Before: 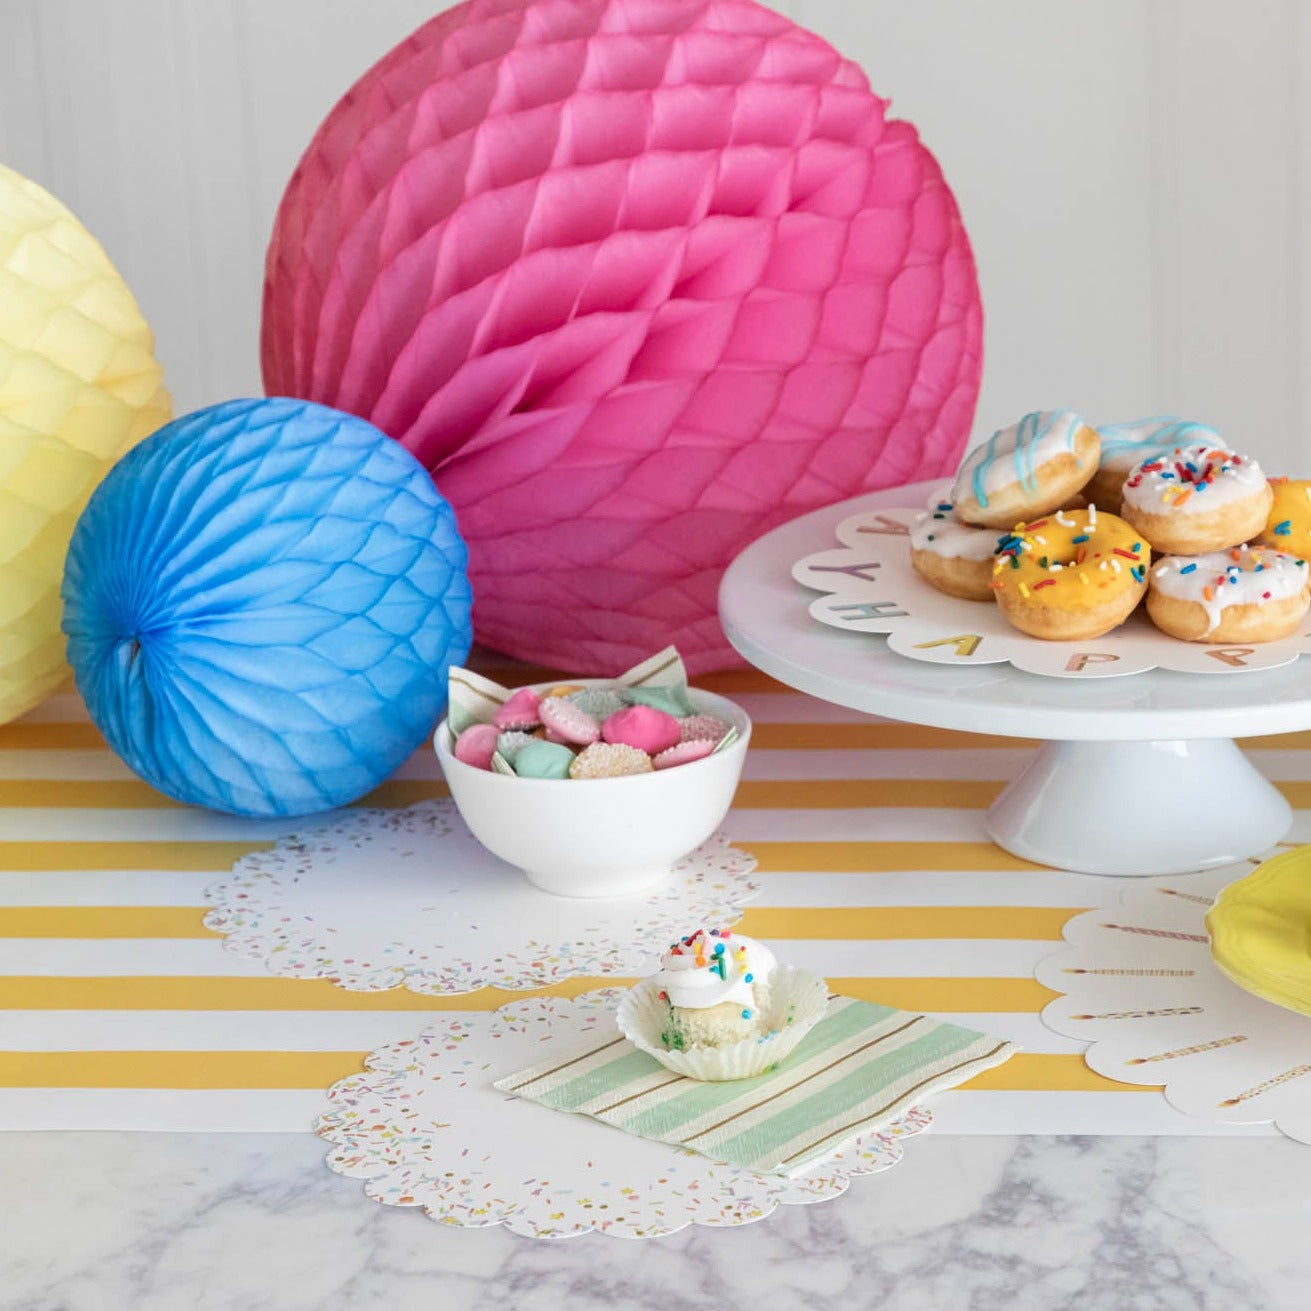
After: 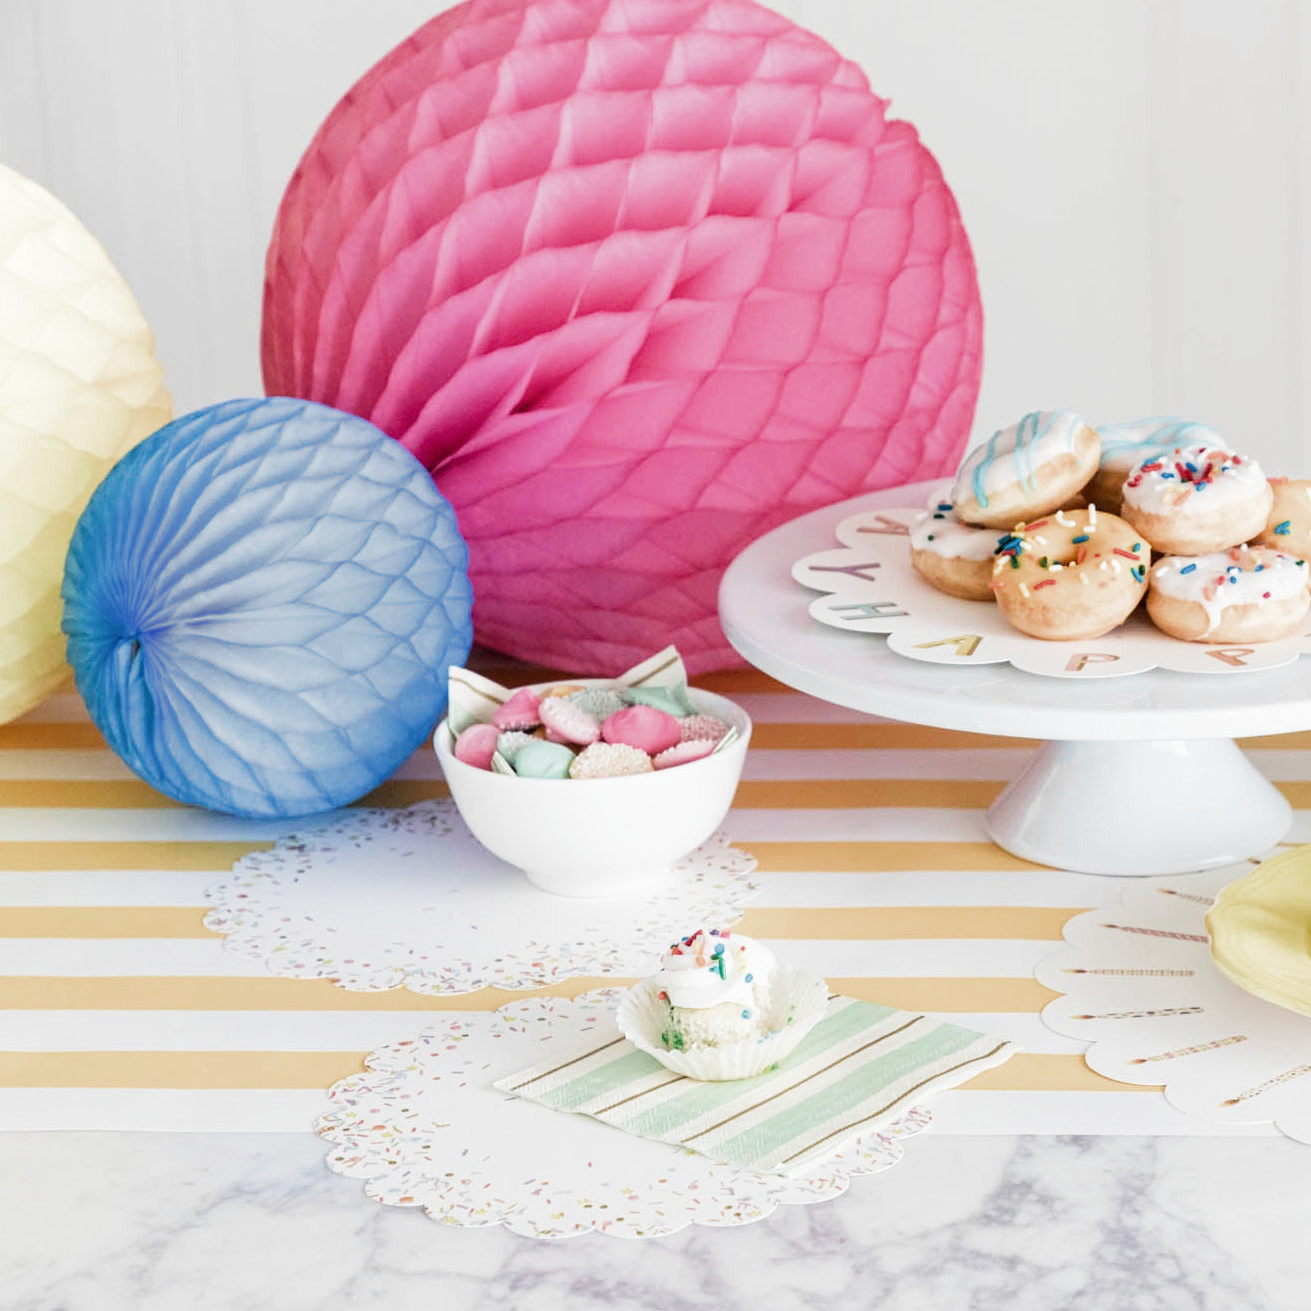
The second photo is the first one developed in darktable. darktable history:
filmic rgb: middle gray luminance 21.73%, black relative exposure -14 EV, white relative exposure 2.96 EV, threshold 6 EV, target black luminance 0%, hardness 8.81, latitude 59.69%, contrast 1.208, highlights saturation mix 5%, shadows ↔ highlights balance 41.6%, add noise in highlights 0, color science v3 (2019), use custom middle-gray values true, iterations of high-quality reconstruction 0, contrast in highlights soft, enable highlight reconstruction true
exposure: exposure 0.64 EV, compensate highlight preservation false
